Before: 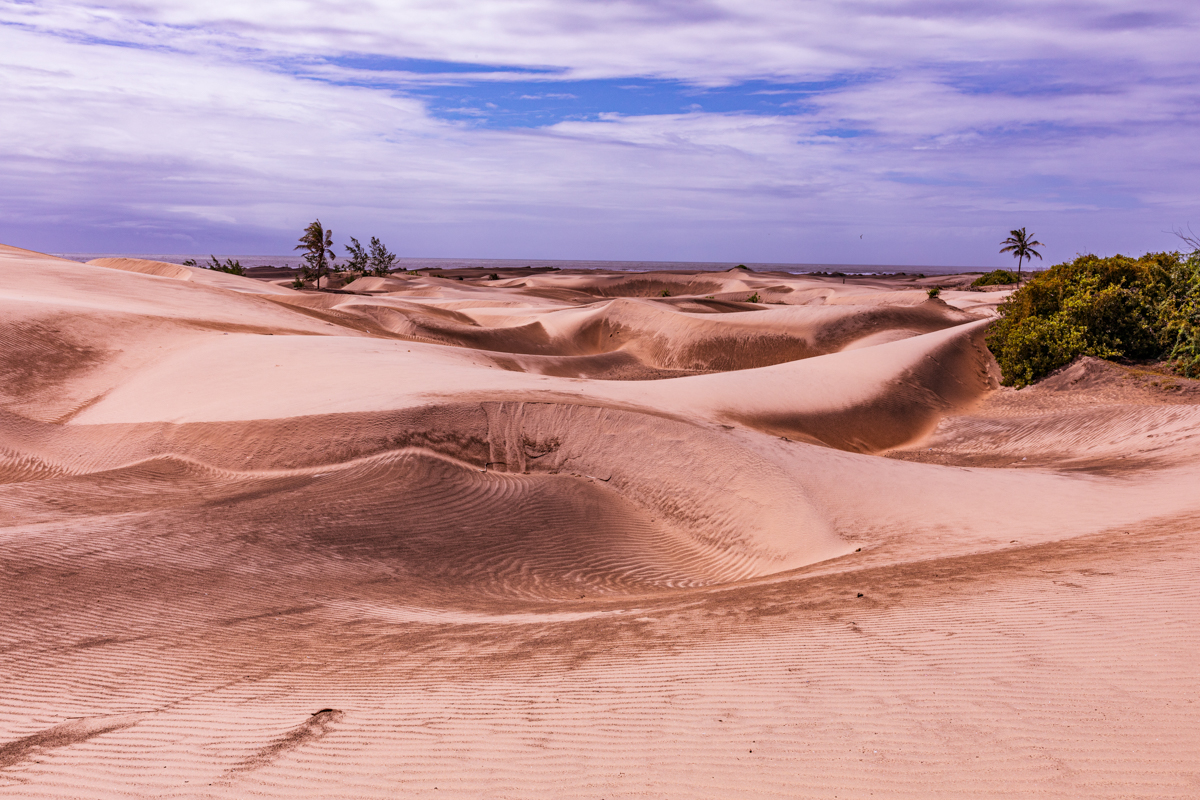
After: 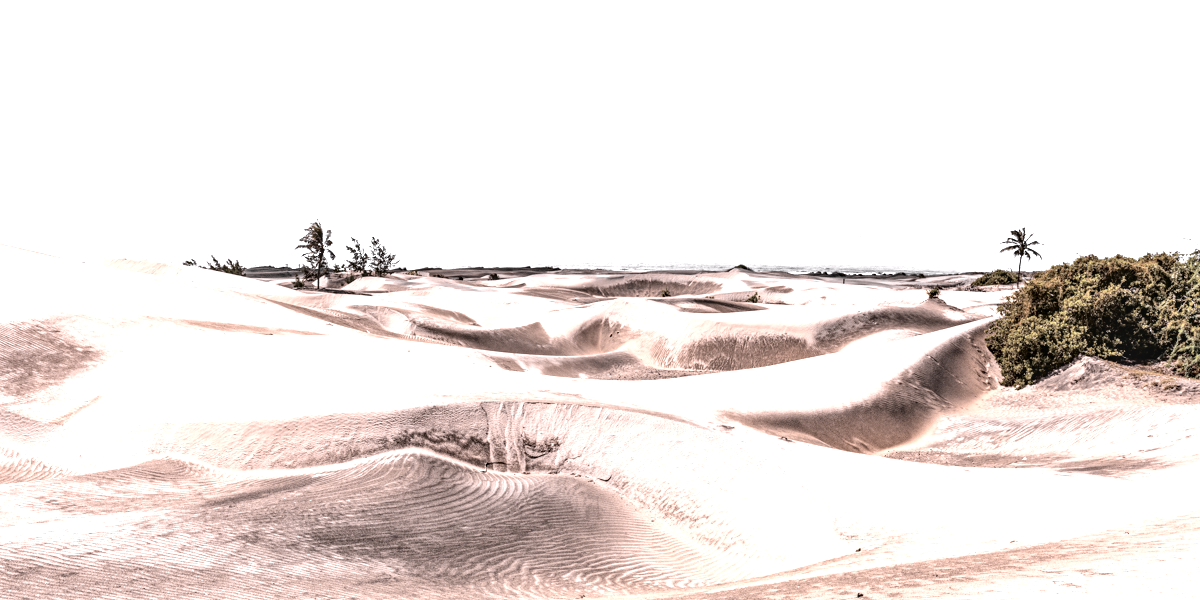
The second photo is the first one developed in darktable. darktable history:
crop: bottom 24.982%
tone curve: curves: ch0 [(0, 0) (0.003, 0) (0.011, 0.002) (0.025, 0.004) (0.044, 0.007) (0.069, 0.015) (0.1, 0.025) (0.136, 0.04) (0.177, 0.09) (0.224, 0.152) (0.277, 0.239) (0.335, 0.335) (0.399, 0.43) (0.468, 0.524) (0.543, 0.621) (0.623, 0.712) (0.709, 0.789) (0.801, 0.871) (0.898, 0.951) (1, 1)], color space Lab, independent channels, preserve colors none
local contrast: highlights 28%, detail 130%
exposure: black level correction 0, exposure 1.387 EV, compensate highlight preservation false
color zones: curves: ch0 [(0, 0.613) (0.01, 0.613) (0.245, 0.448) (0.498, 0.529) (0.642, 0.665) (0.879, 0.777) (0.99, 0.613)]; ch1 [(0, 0.035) (0.121, 0.189) (0.259, 0.197) (0.415, 0.061) (0.589, 0.022) (0.732, 0.022) (0.857, 0.026) (0.991, 0.053)]
